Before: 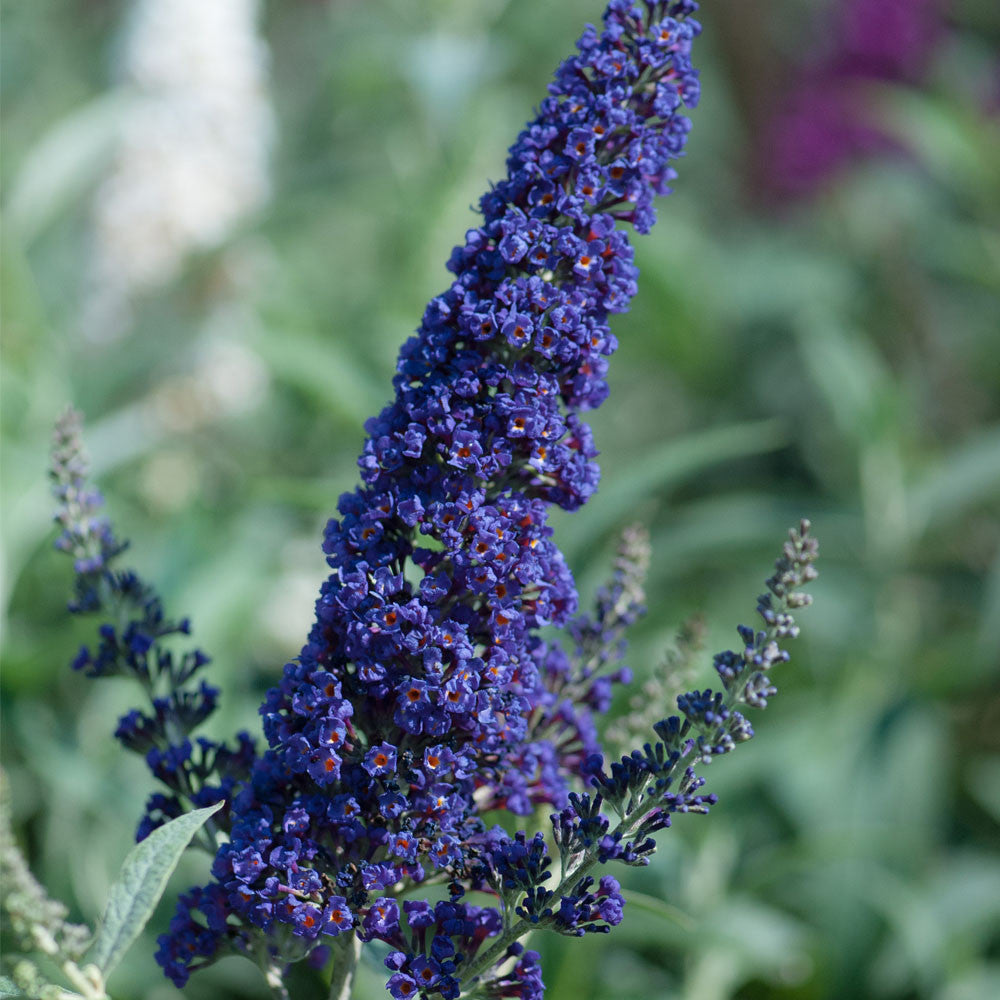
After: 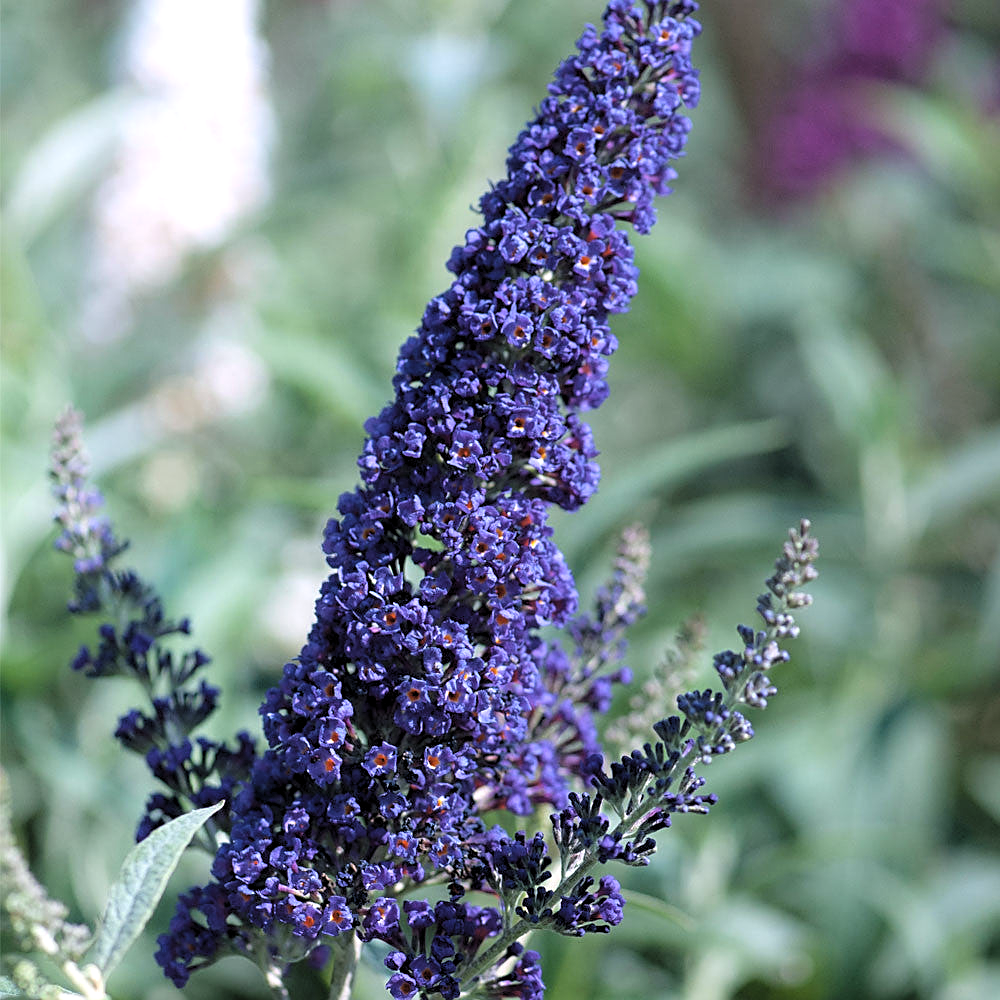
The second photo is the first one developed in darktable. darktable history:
levels: levels [0.052, 0.496, 0.908]
sharpen: on, module defaults
contrast brightness saturation: brightness 0.13
white balance: red 1.05, blue 1.072
